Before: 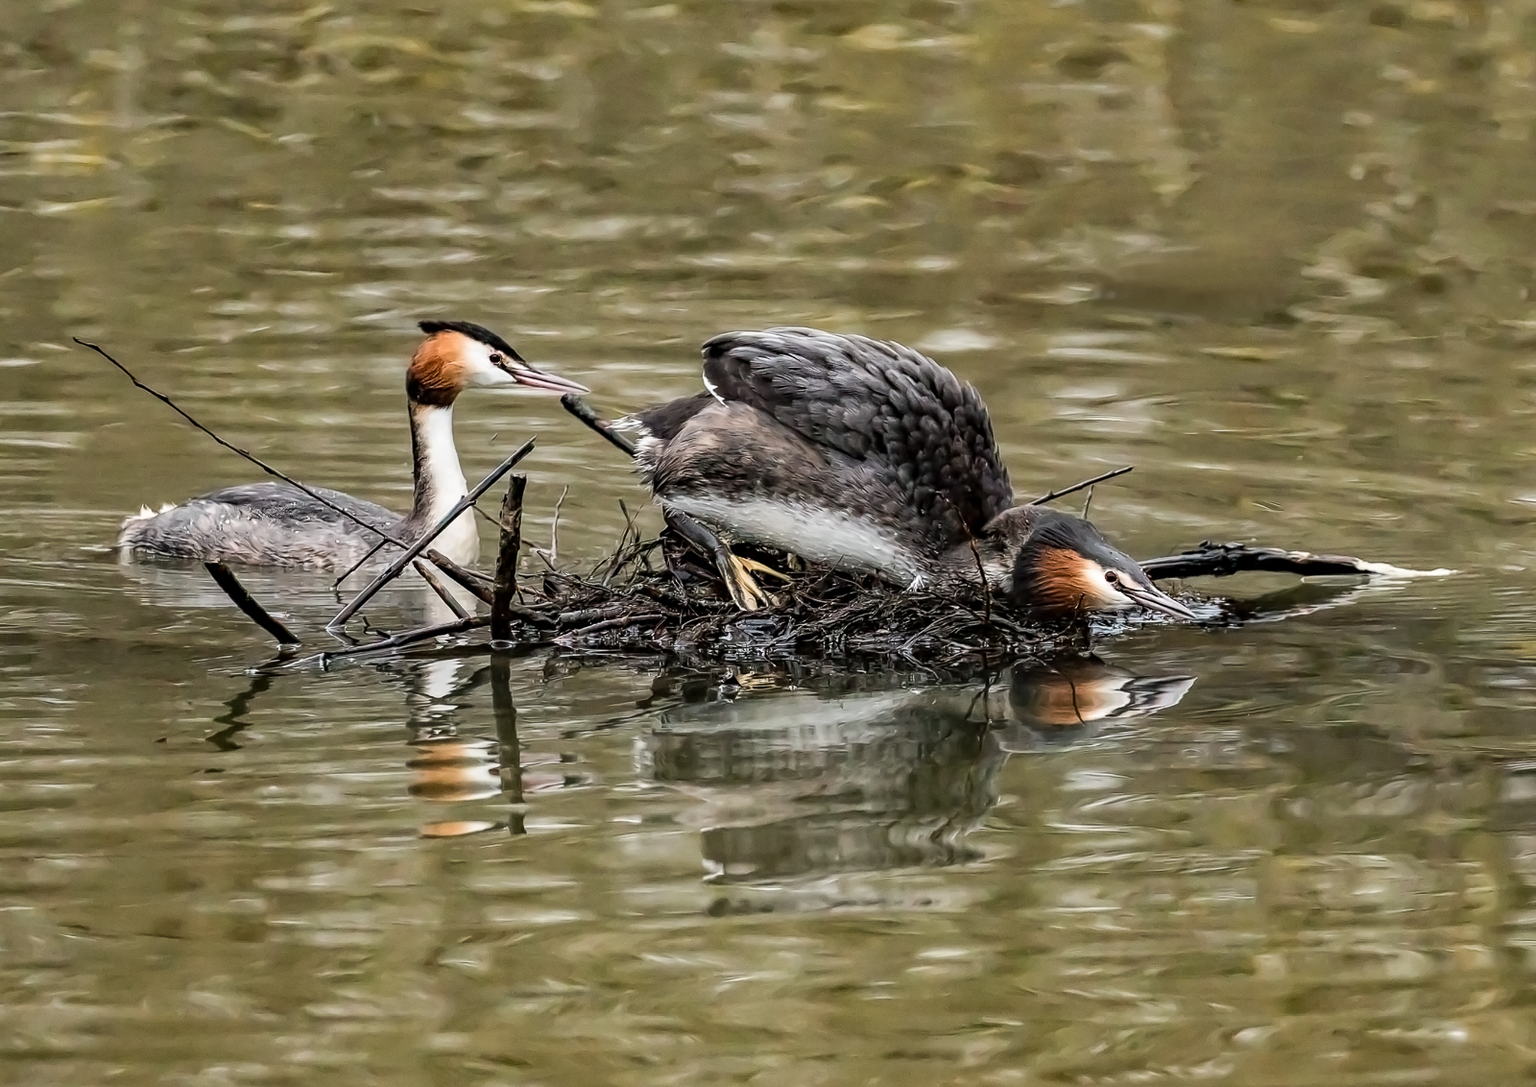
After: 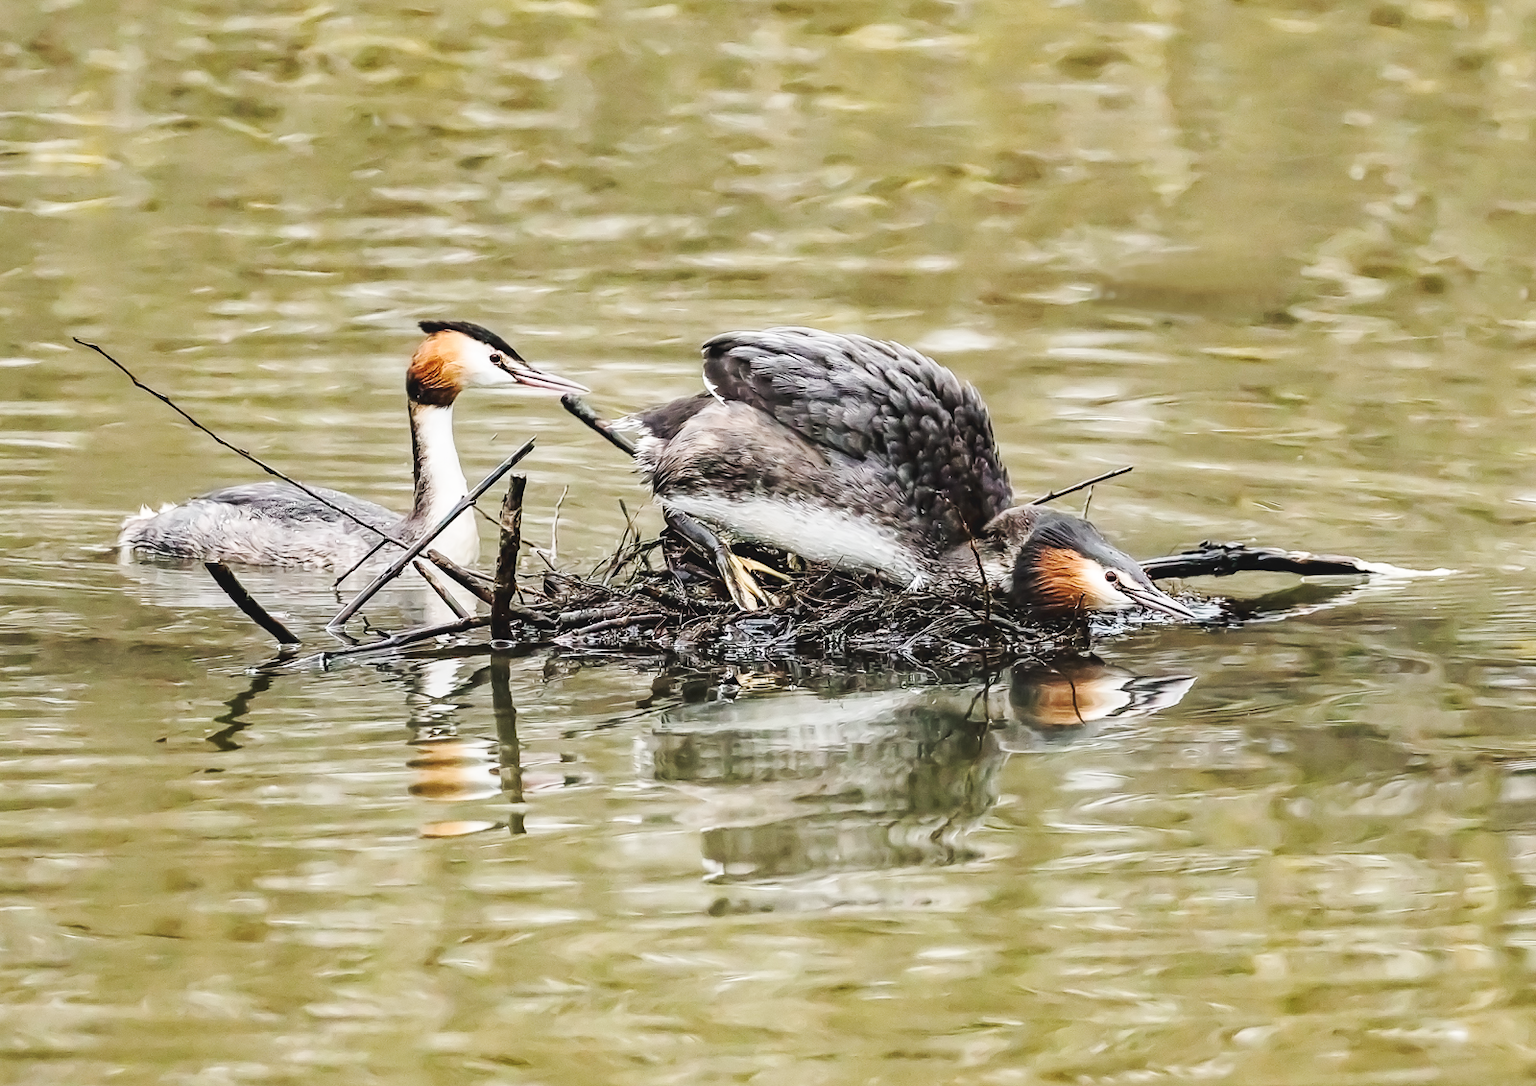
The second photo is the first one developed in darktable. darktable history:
color balance rgb: global vibrance 10%
base curve: curves: ch0 [(0, 0.007) (0.028, 0.063) (0.121, 0.311) (0.46, 0.743) (0.859, 0.957) (1, 1)], preserve colors none
